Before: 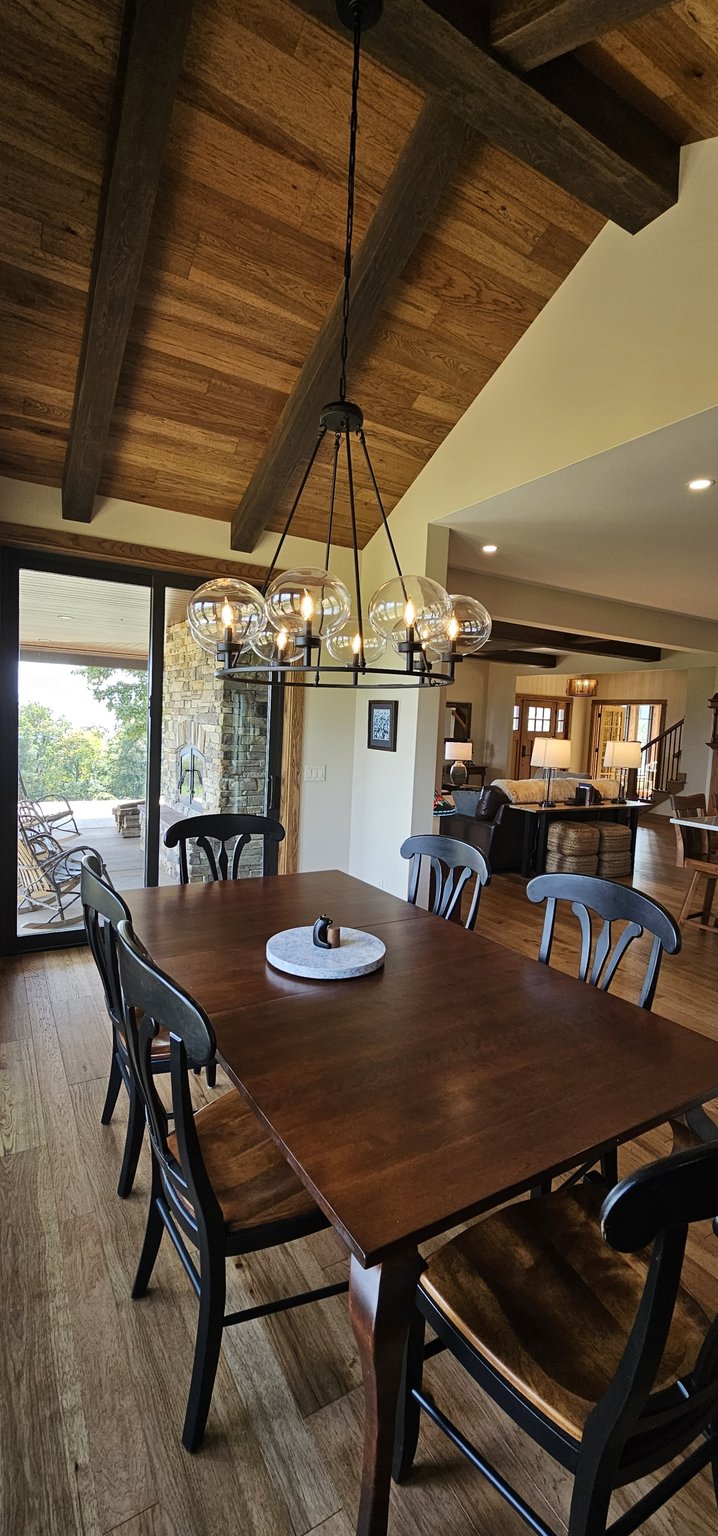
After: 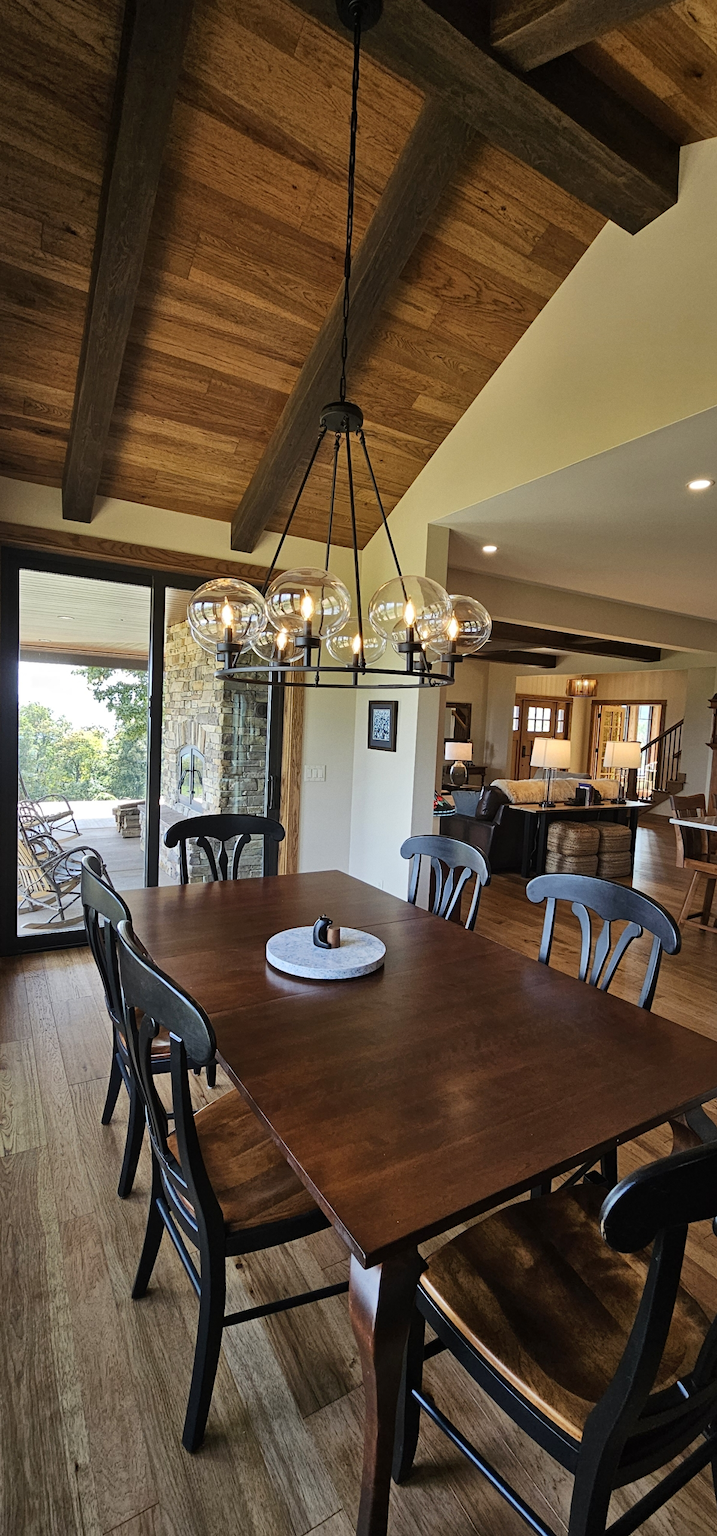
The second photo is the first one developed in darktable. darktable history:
grain: coarseness 0.09 ISO, strength 10%
shadows and highlights: shadows 20.91, highlights -82.73, soften with gaussian
